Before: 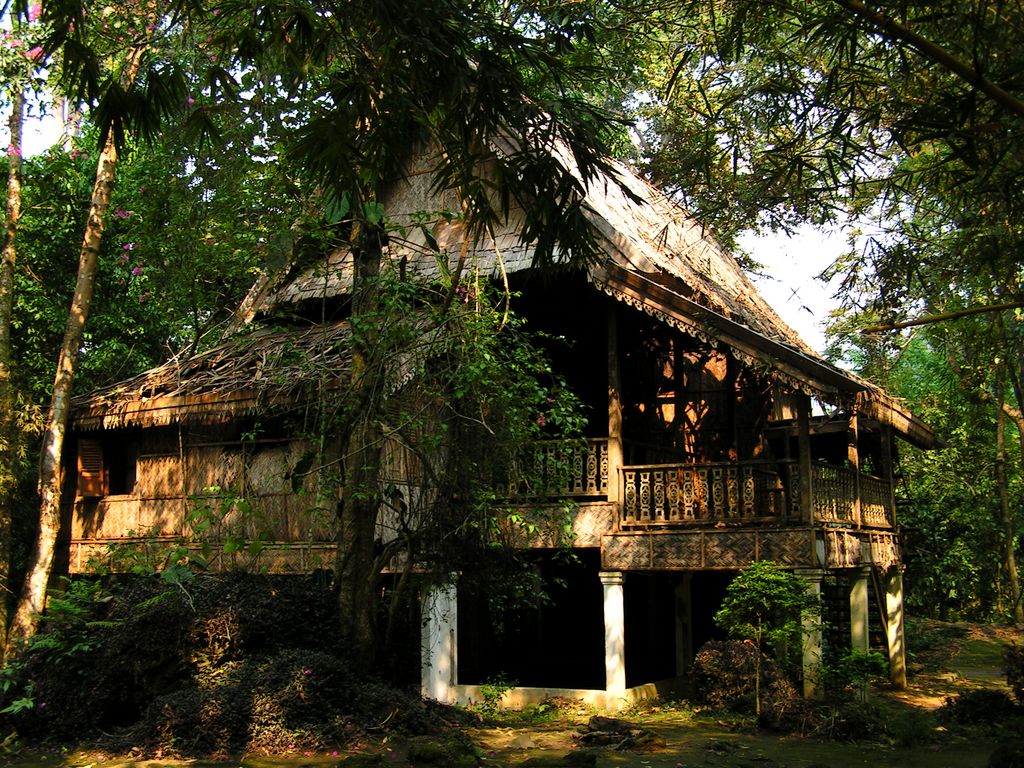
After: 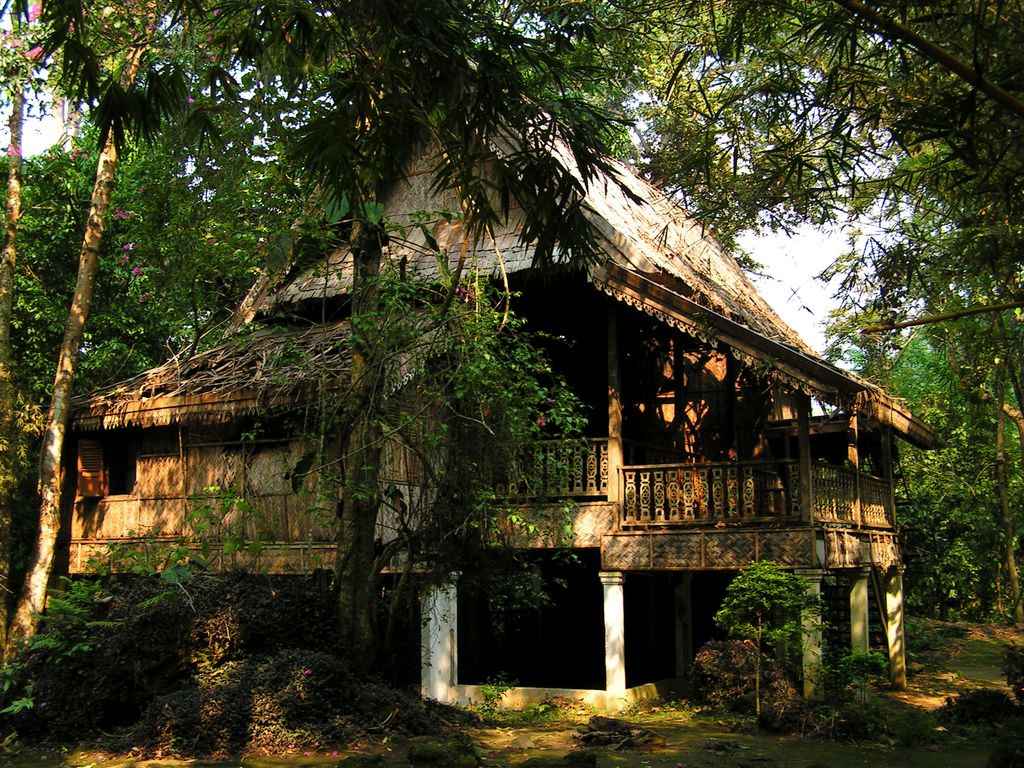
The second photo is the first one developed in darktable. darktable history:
white balance: emerald 1
shadows and highlights: shadows 25, highlights -25
